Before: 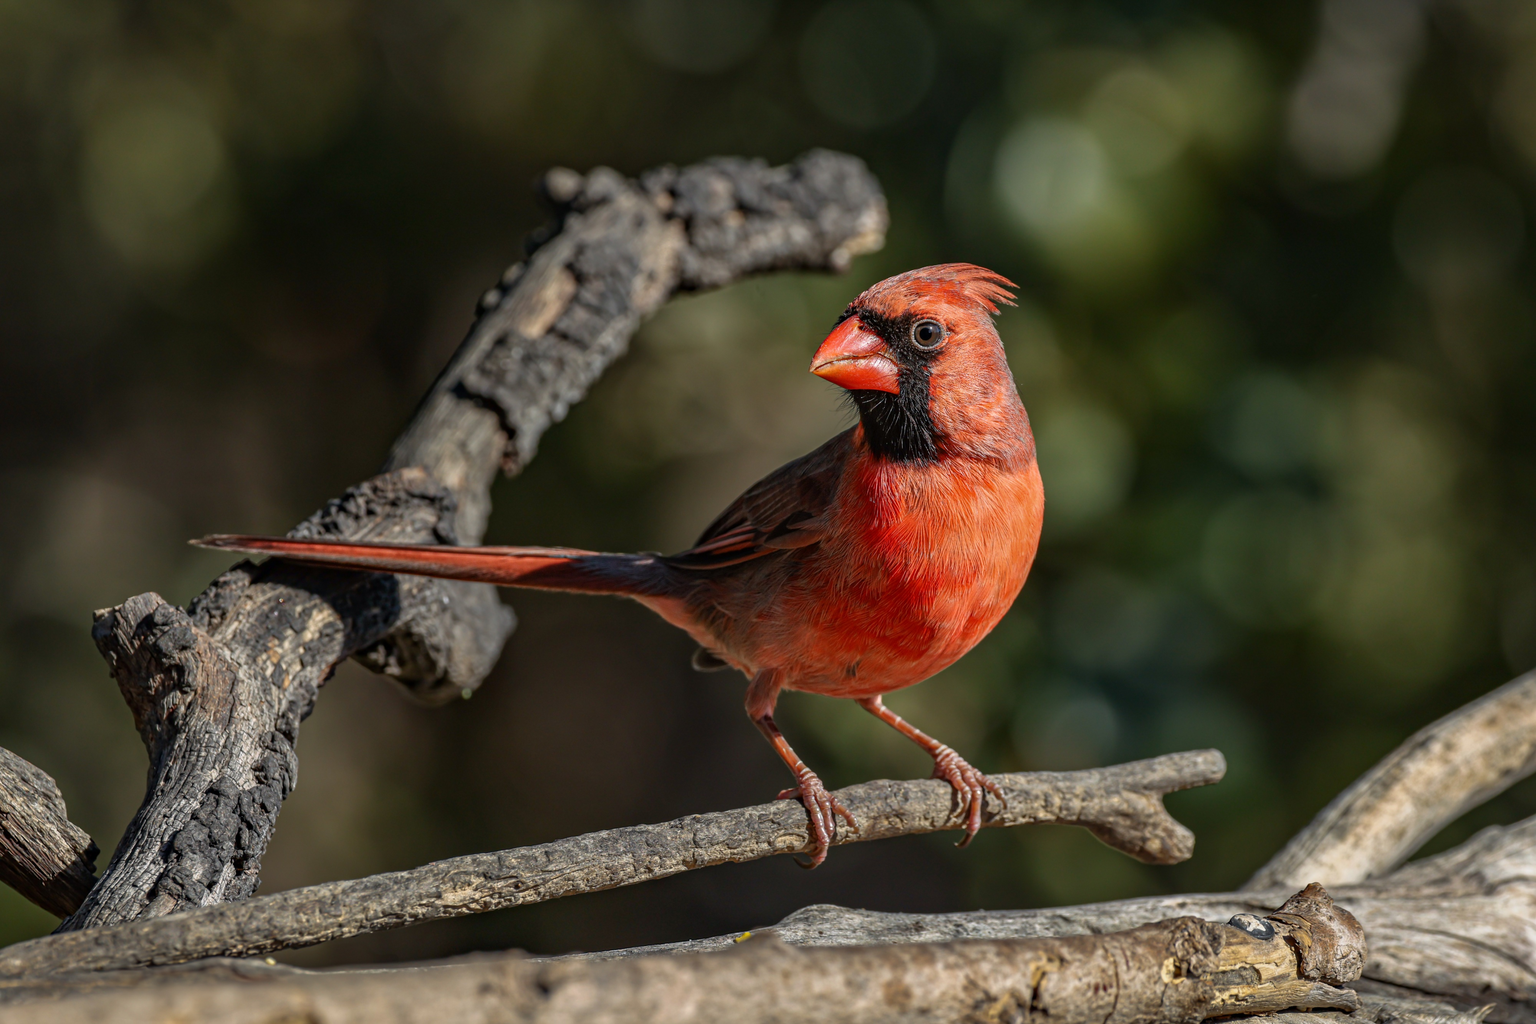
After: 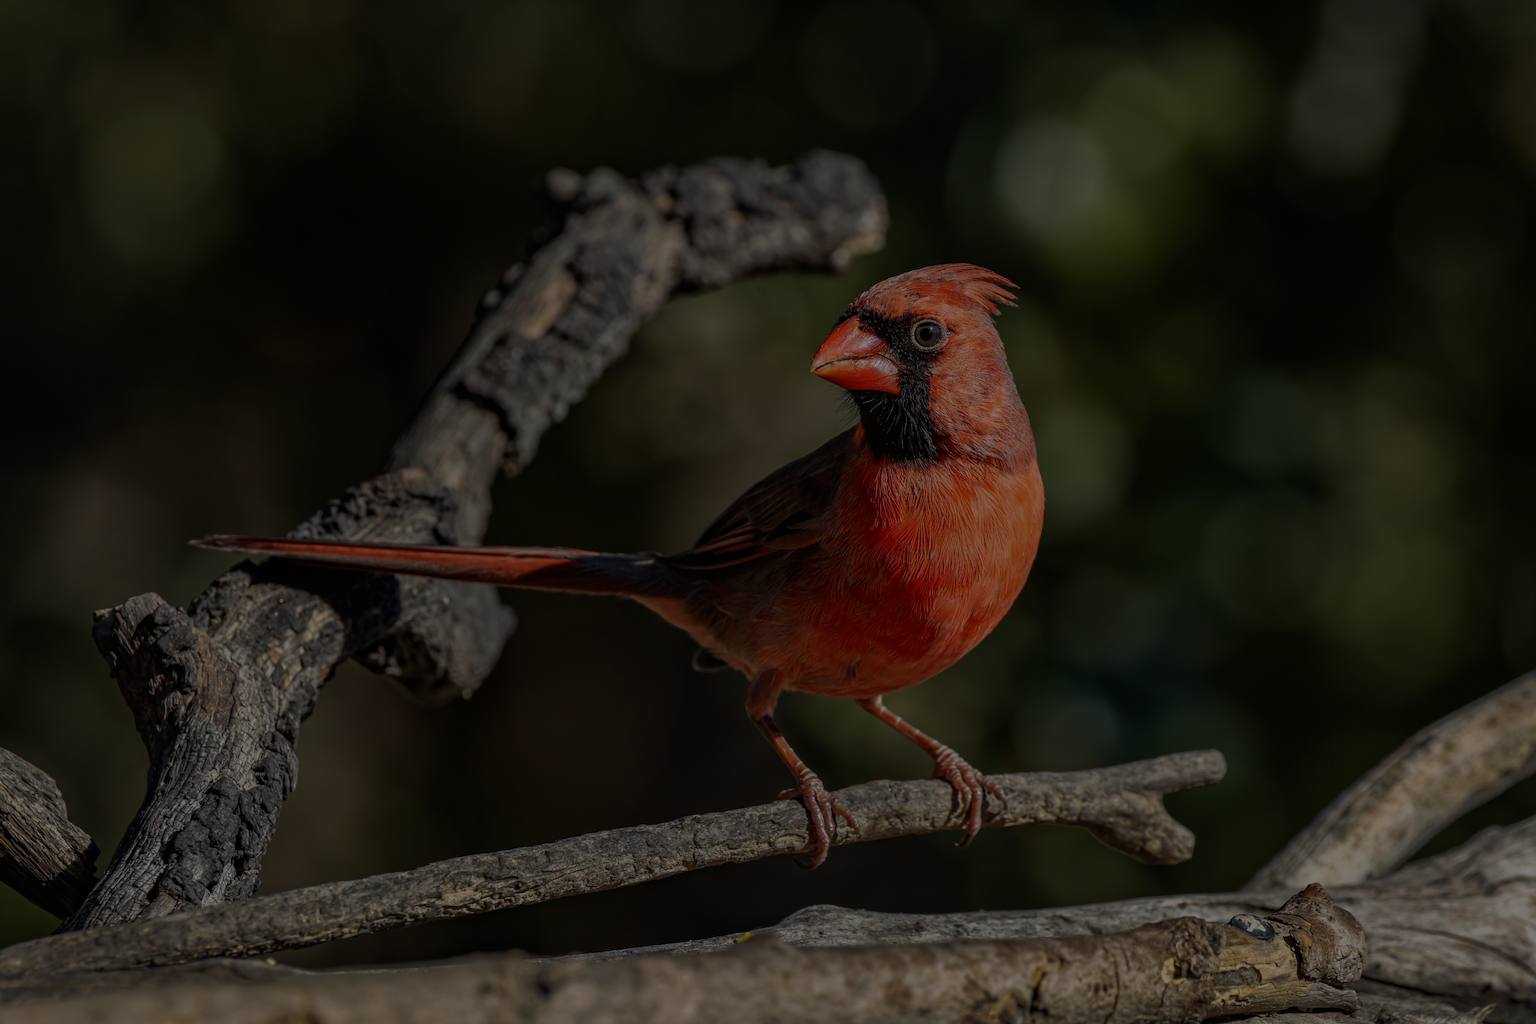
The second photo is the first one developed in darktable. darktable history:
exposure: exposure -2.002 EV, compensate highlight preservation false
tone equalizer: on, module defaults
